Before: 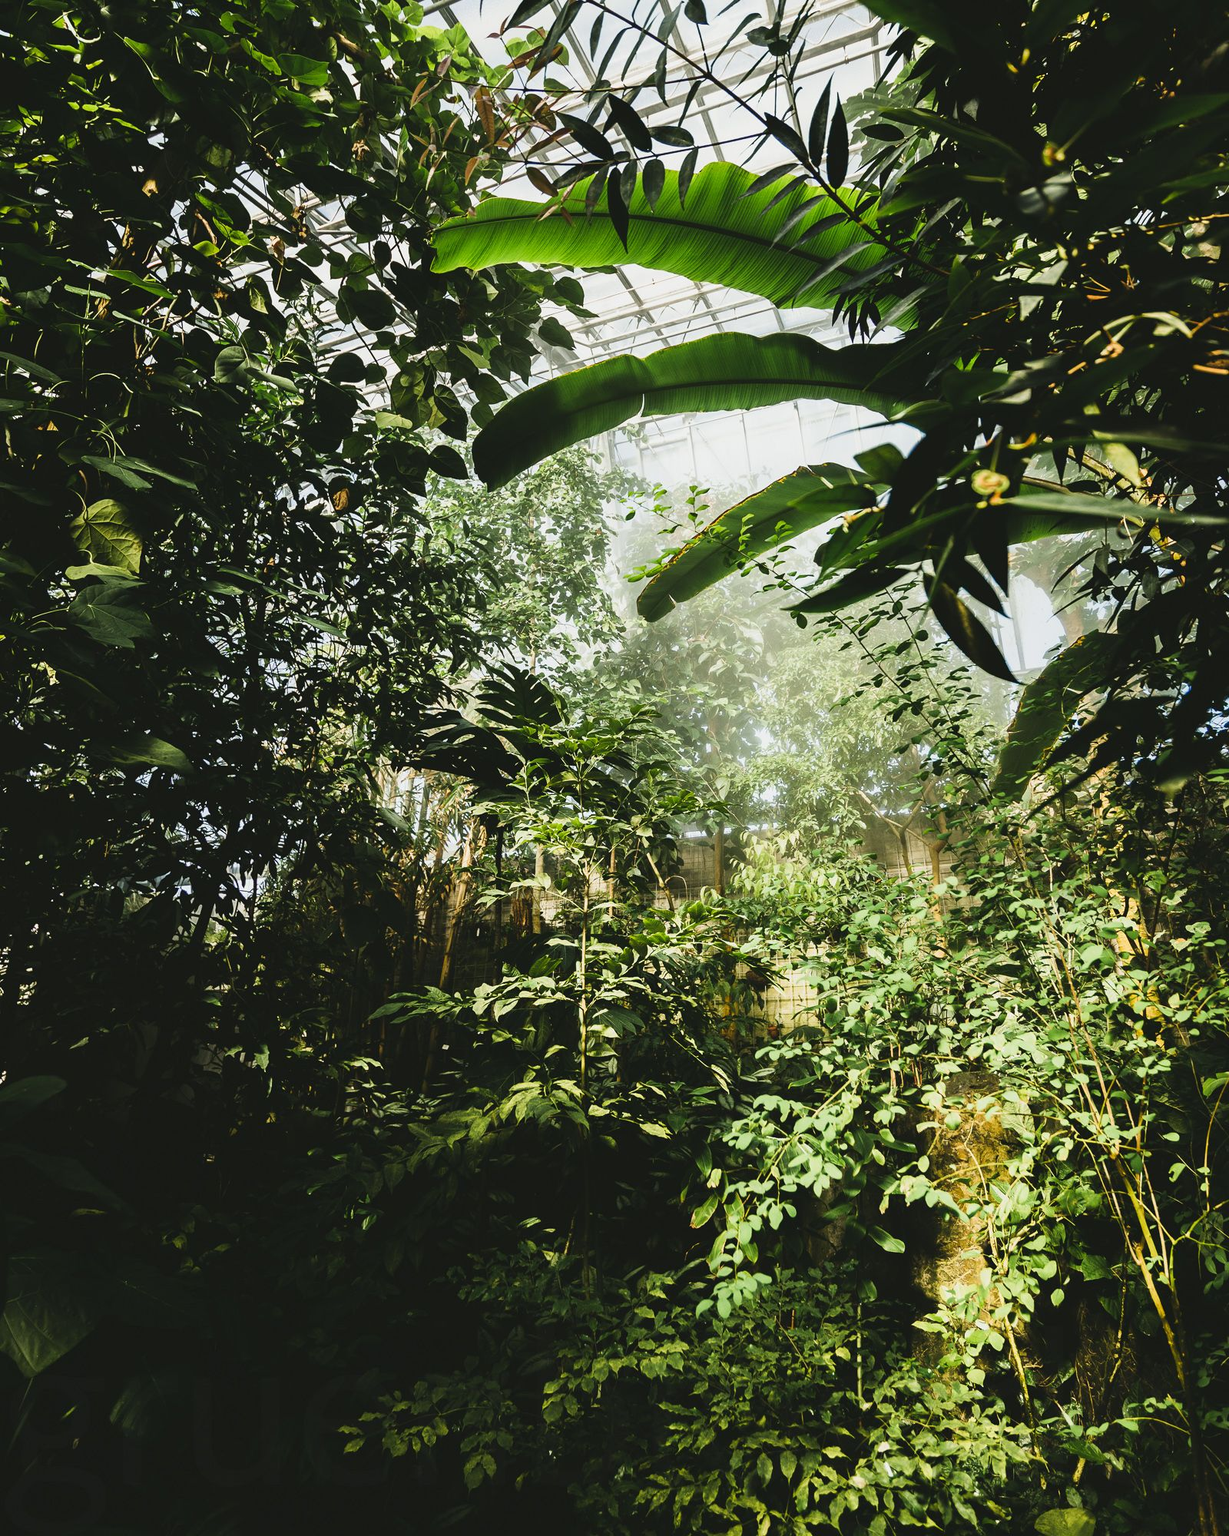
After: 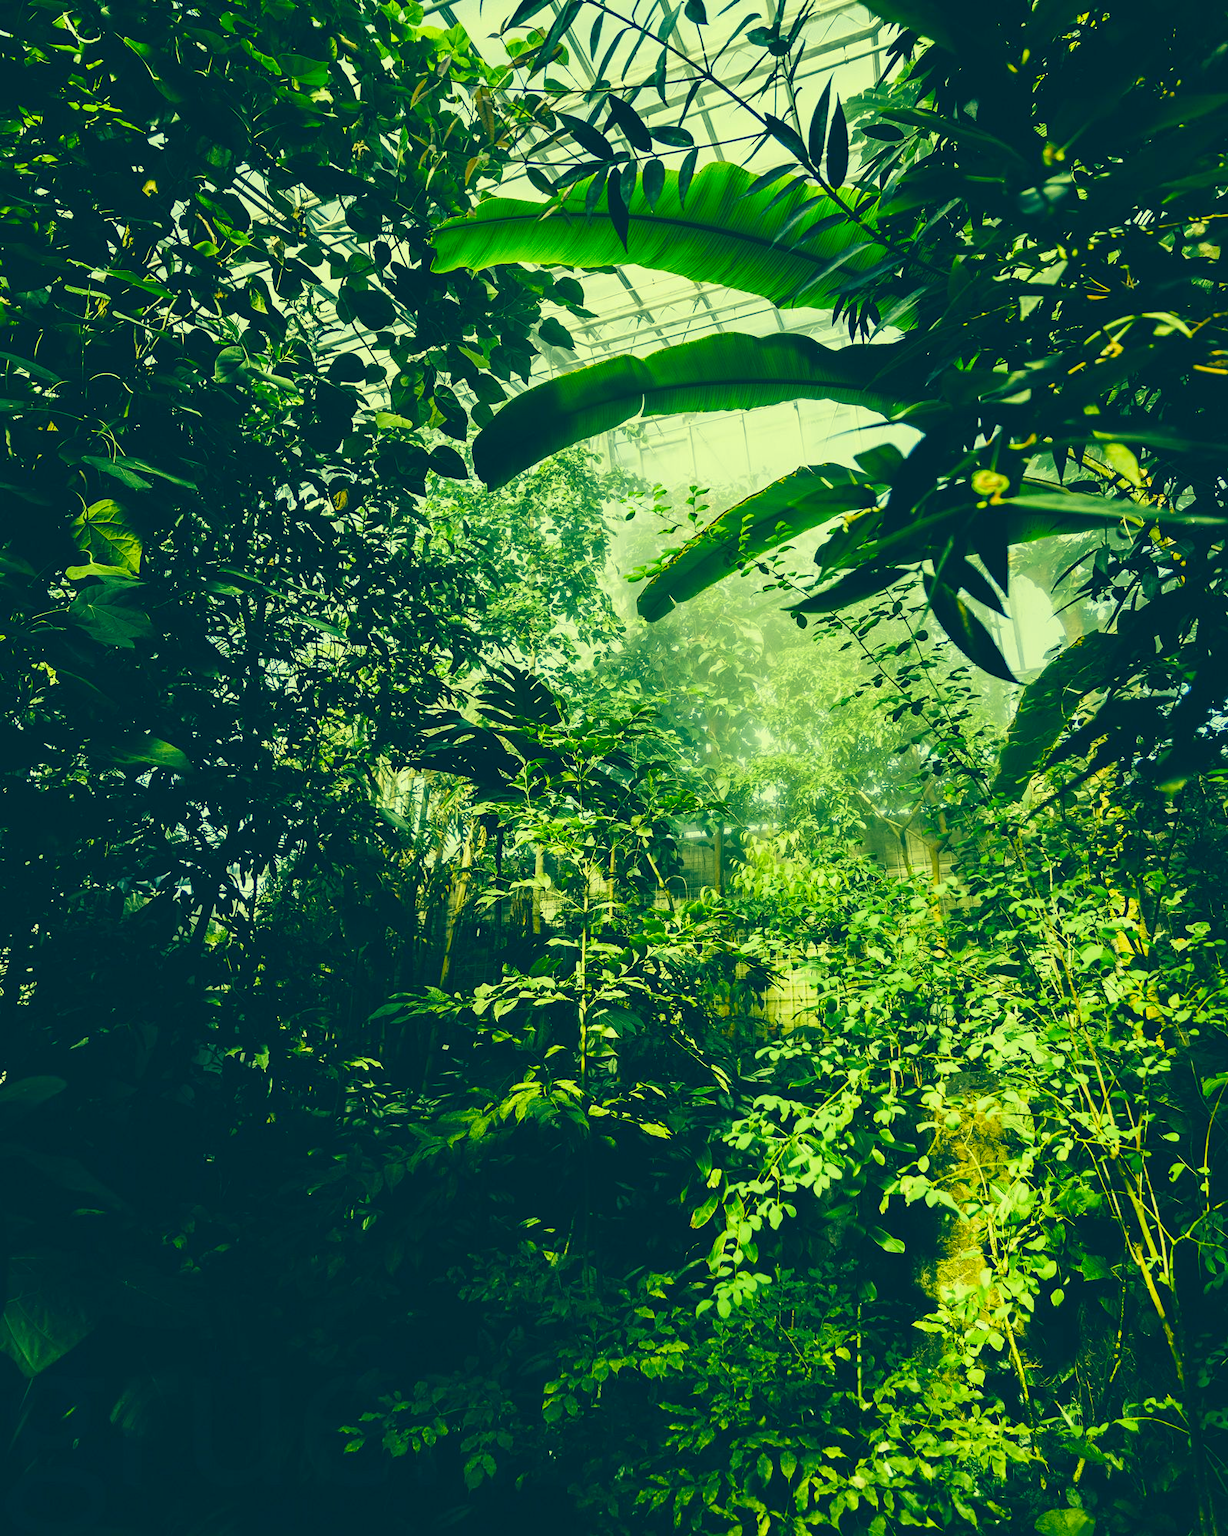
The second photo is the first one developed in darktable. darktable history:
color correction: highlights a* -15.58, highlights b* 40, shadows a* -40, shadows b* -26.18
contrast brightness saturation: contrast 0.03, brightness 0.06, saturation 0.13
local contrast: mode bilateral grid, contrast 15, coarseness 36, detail 105%, midtone range 0.2
